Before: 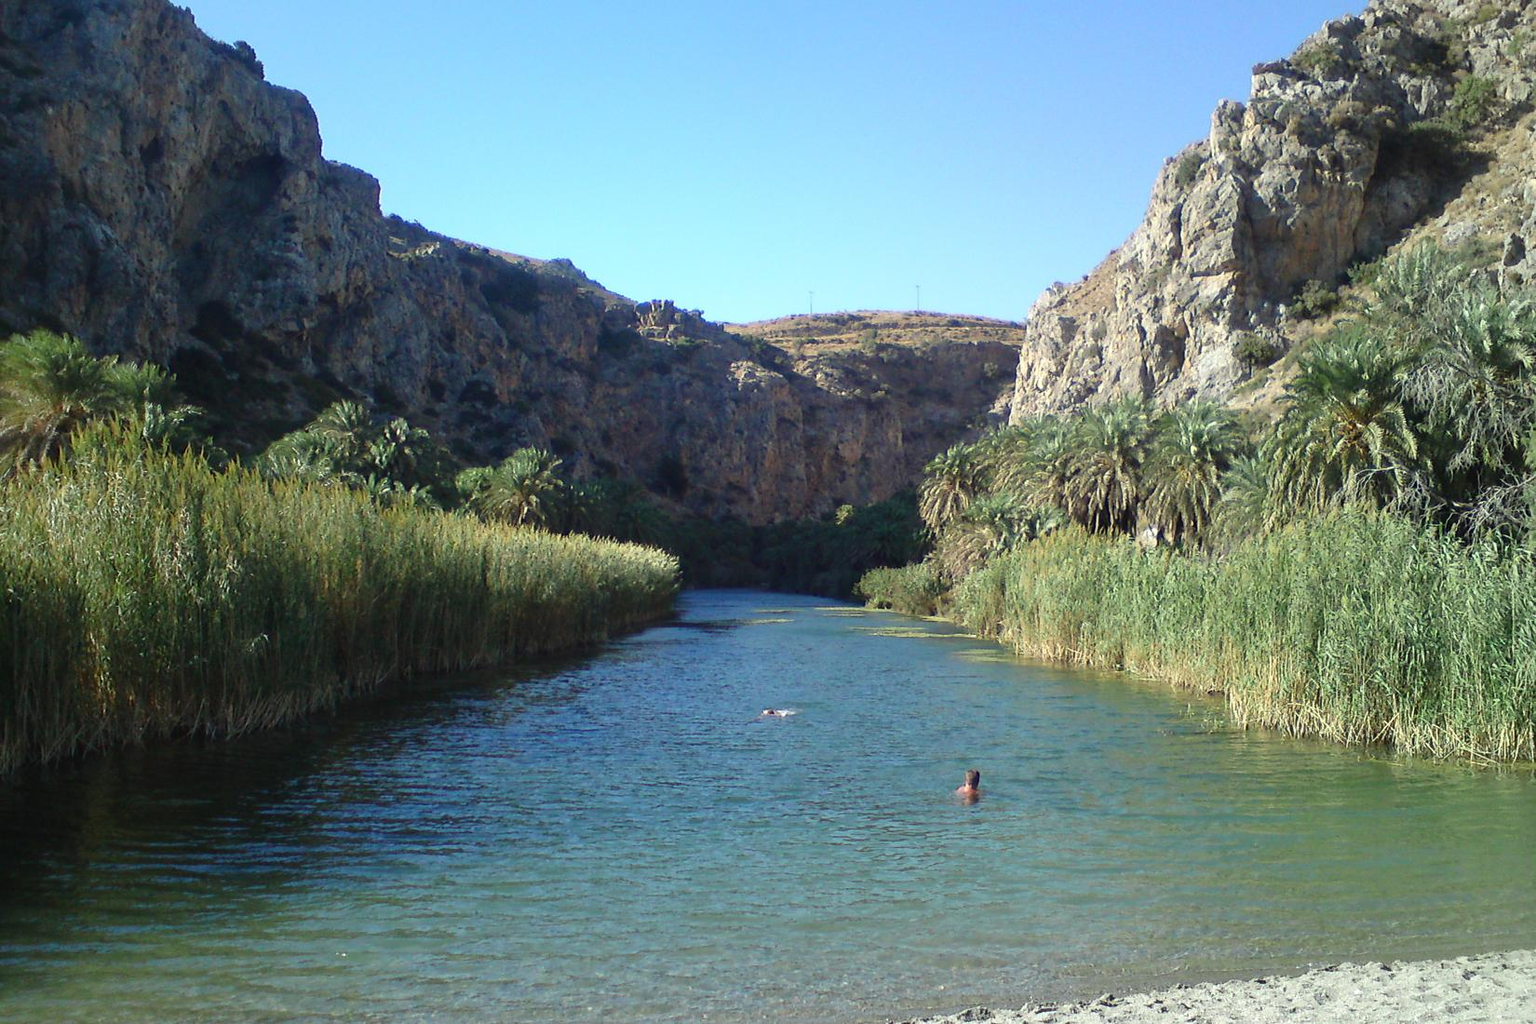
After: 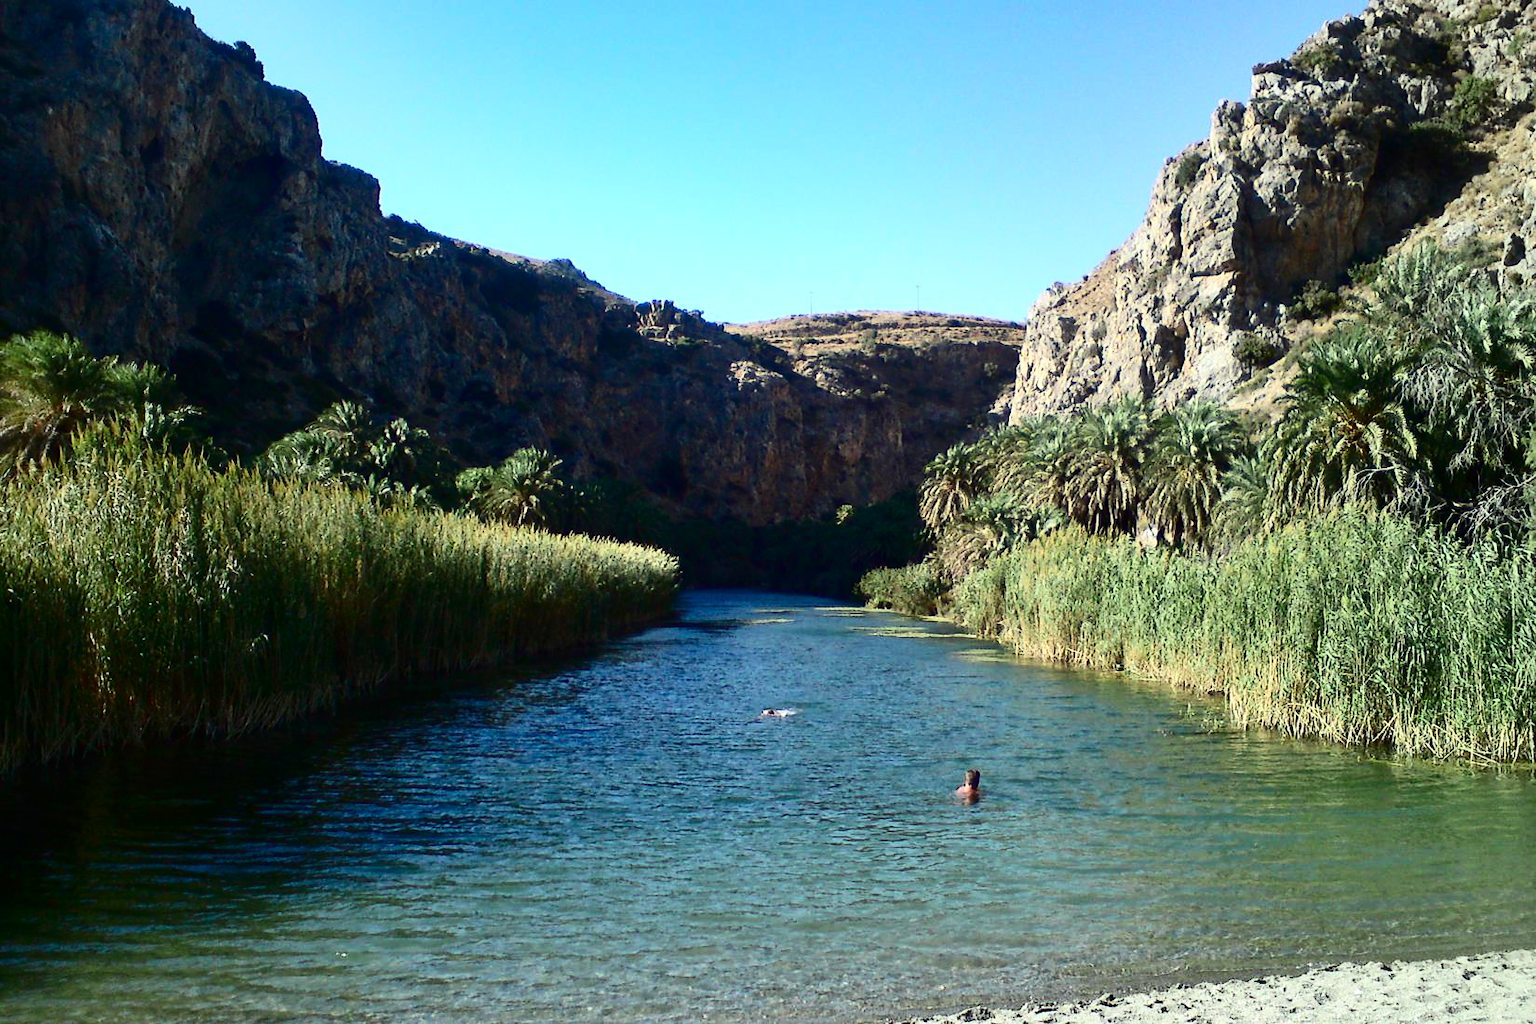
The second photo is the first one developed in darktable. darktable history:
shadows and highlights: shadows 25.07, highlights -48.3, soften with gaussian
contrast brightness saturation: contrast 0.333, brightness -0.079, saturation 0.166
